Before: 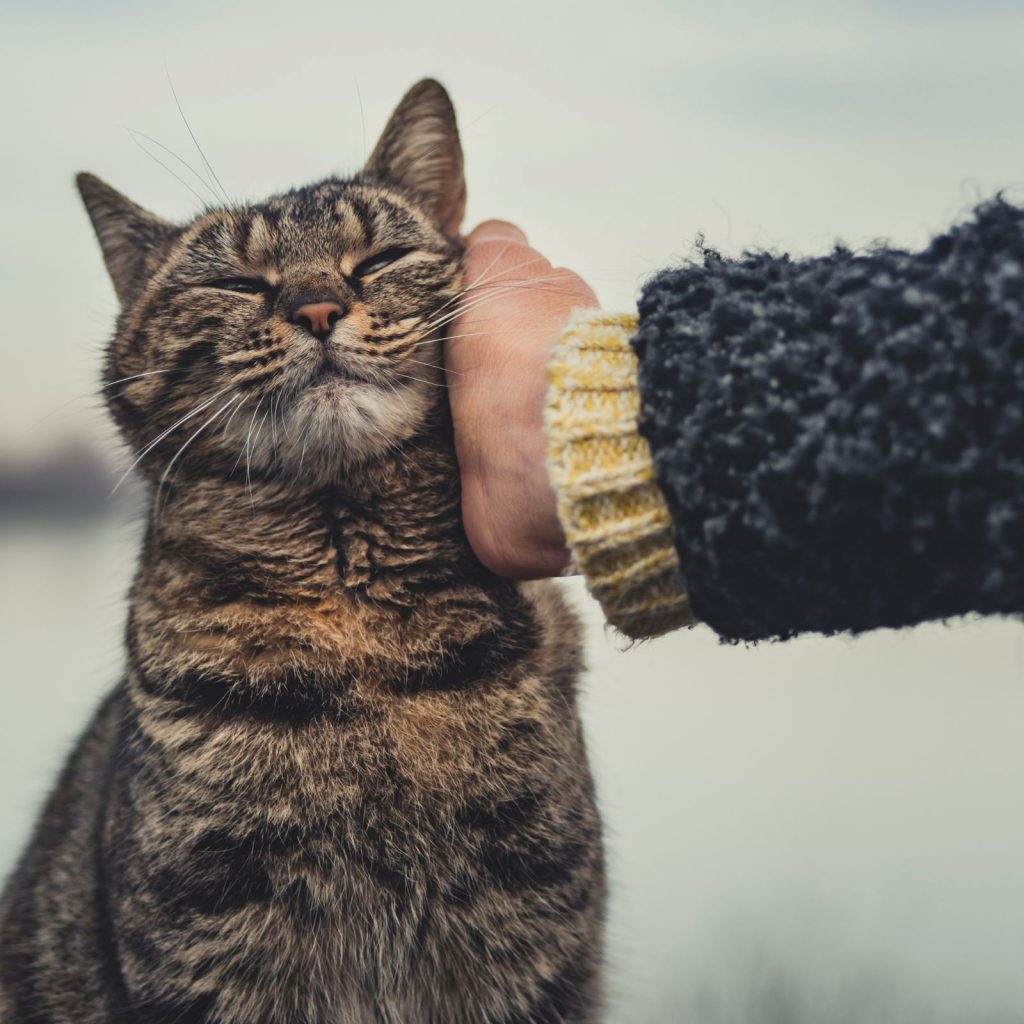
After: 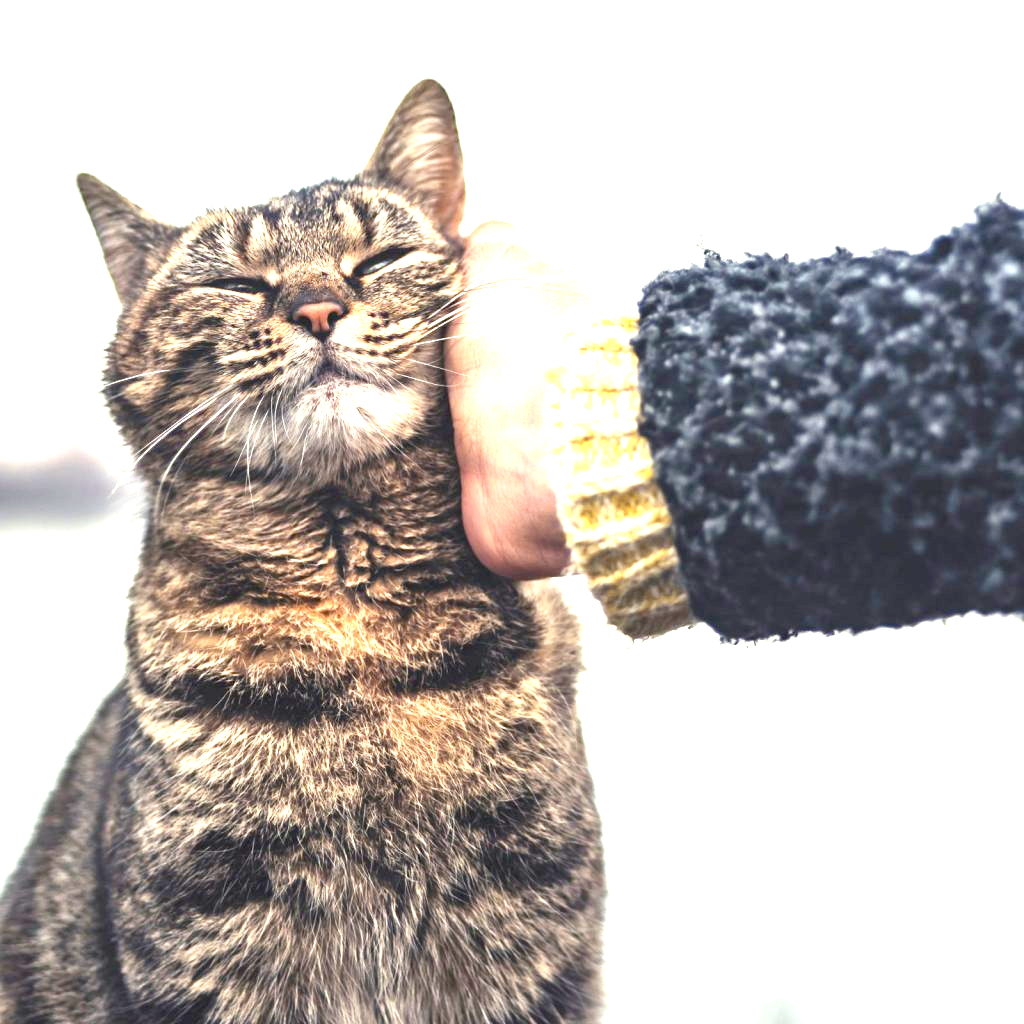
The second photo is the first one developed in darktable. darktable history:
exposure: black level correction 0.006, exposure 2.08 EV, compensate highlight preservation false
